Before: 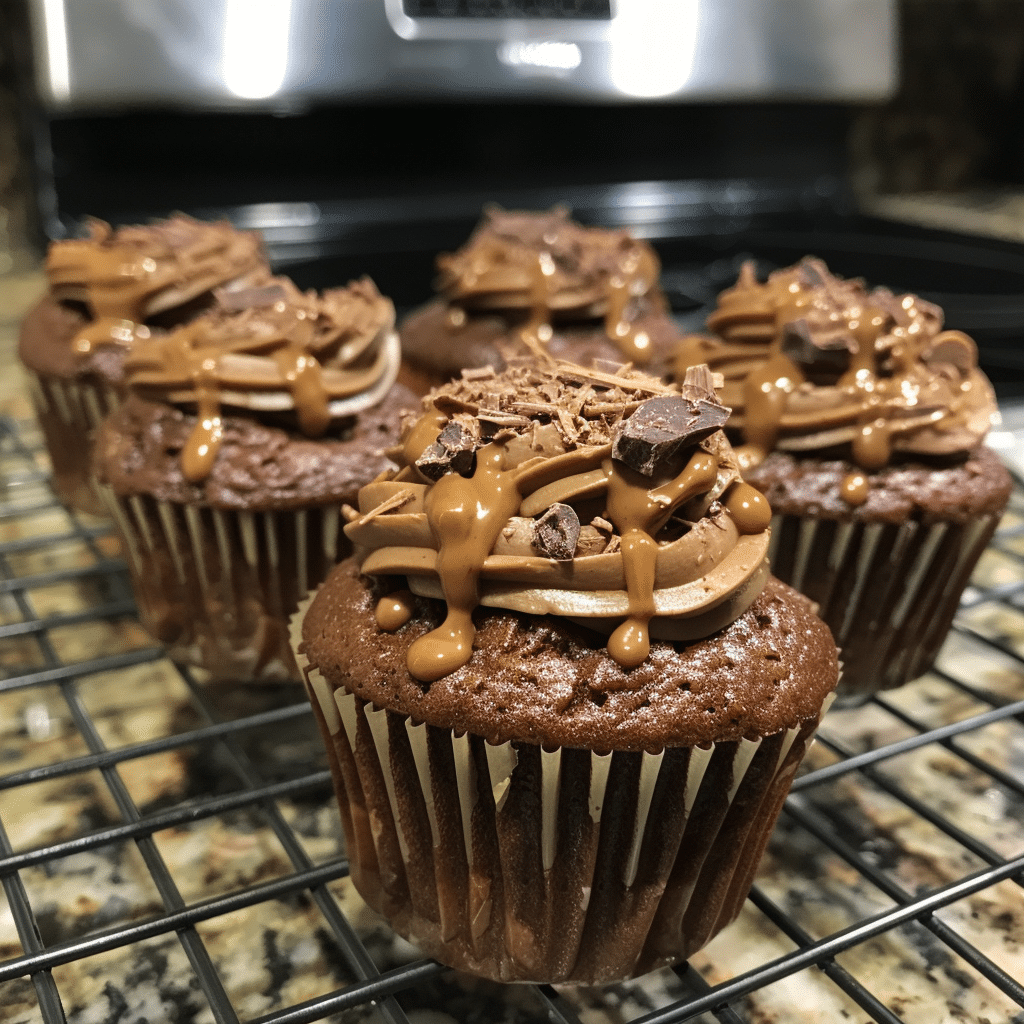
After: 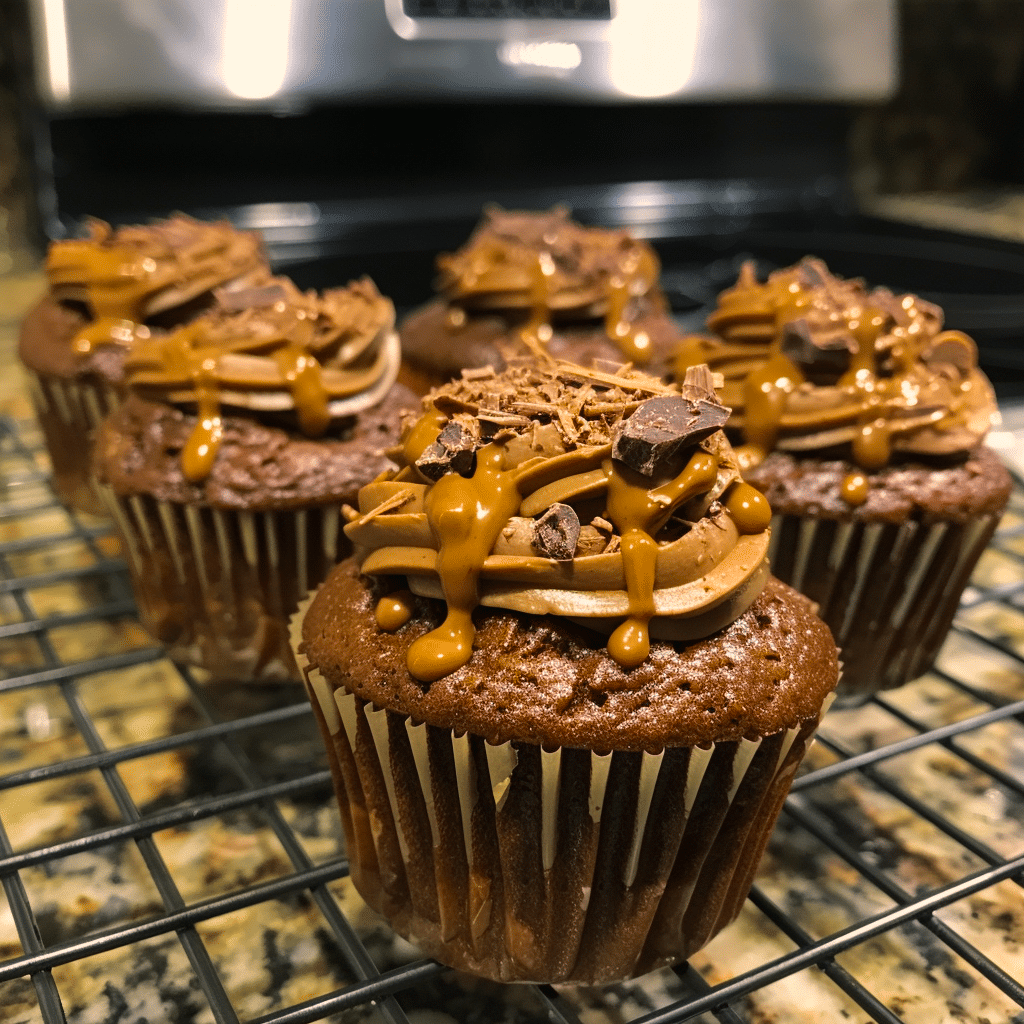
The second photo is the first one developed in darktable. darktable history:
color balance rgb: highlights gain › chroma 3.625%, highlights gain › hue 58.54°, perceptual saturation grading › global saturation 29.797%
